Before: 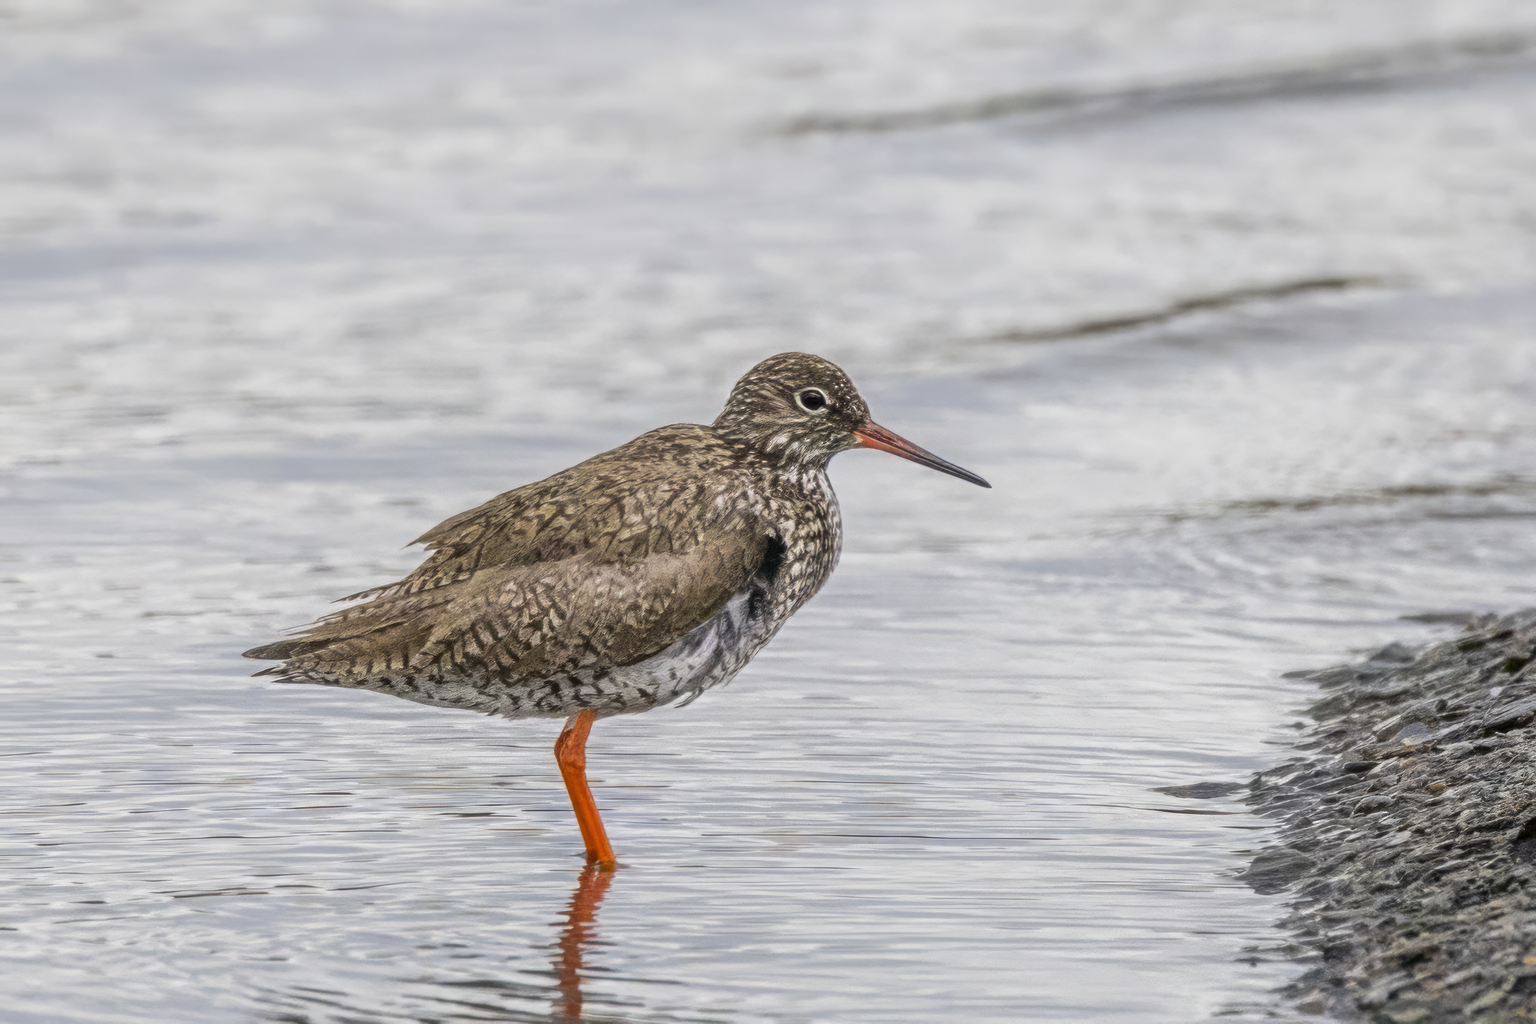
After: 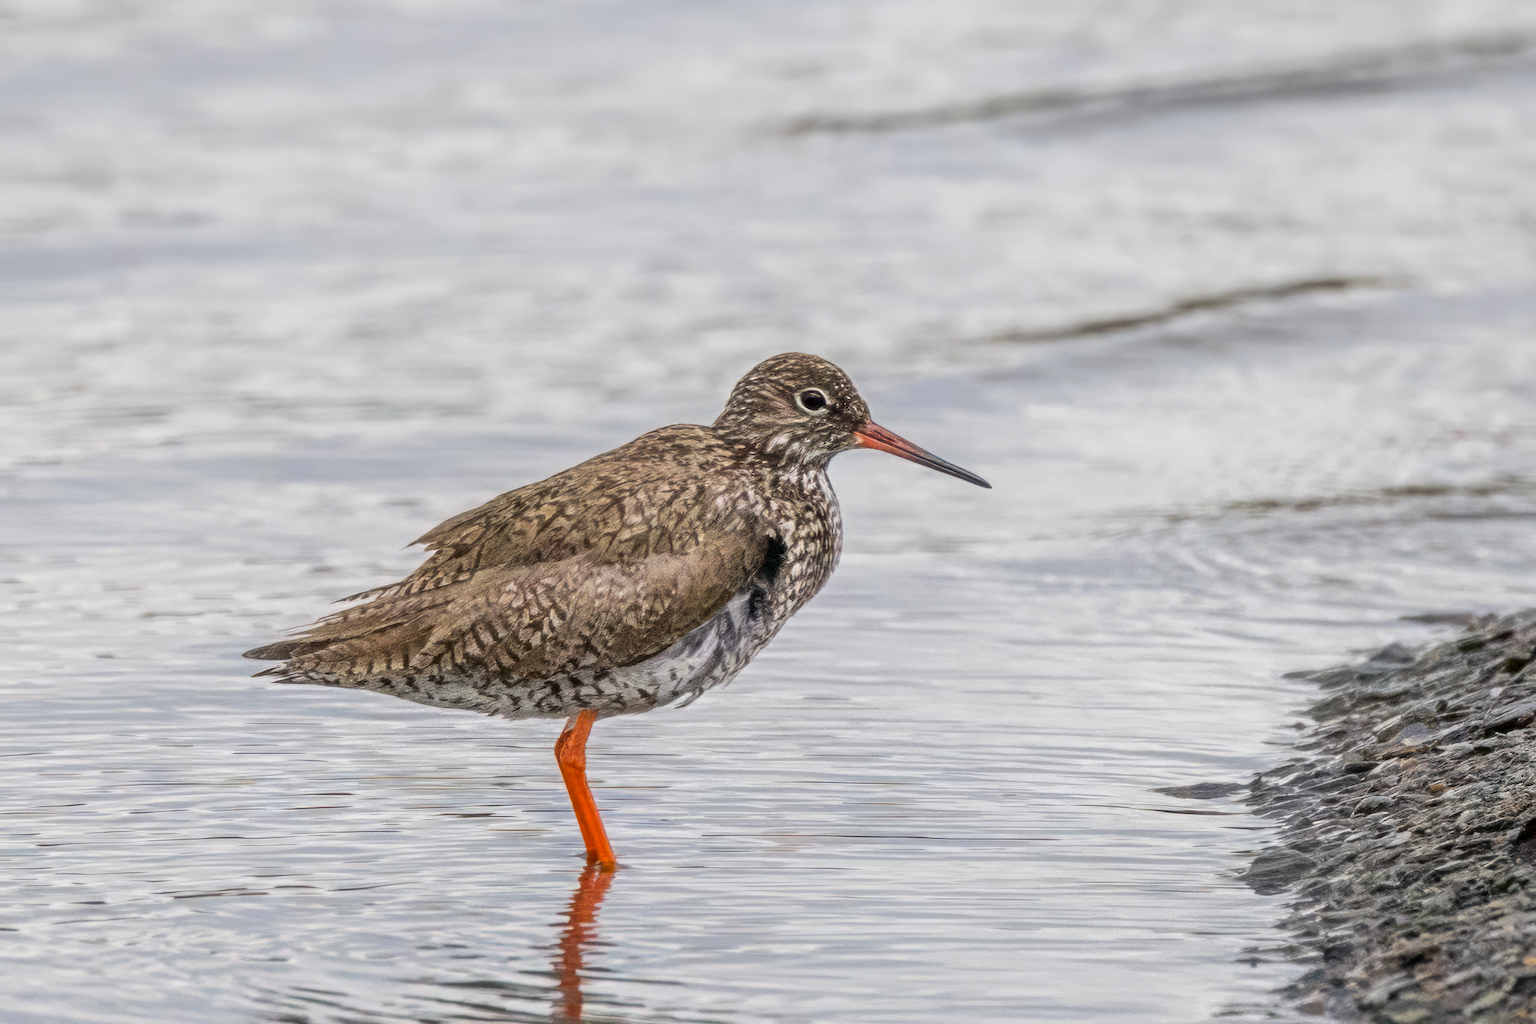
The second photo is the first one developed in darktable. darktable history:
tone equalizer: on, module defaults
sharpen: radius 2.883, amount 0.868, threshold 47.523
